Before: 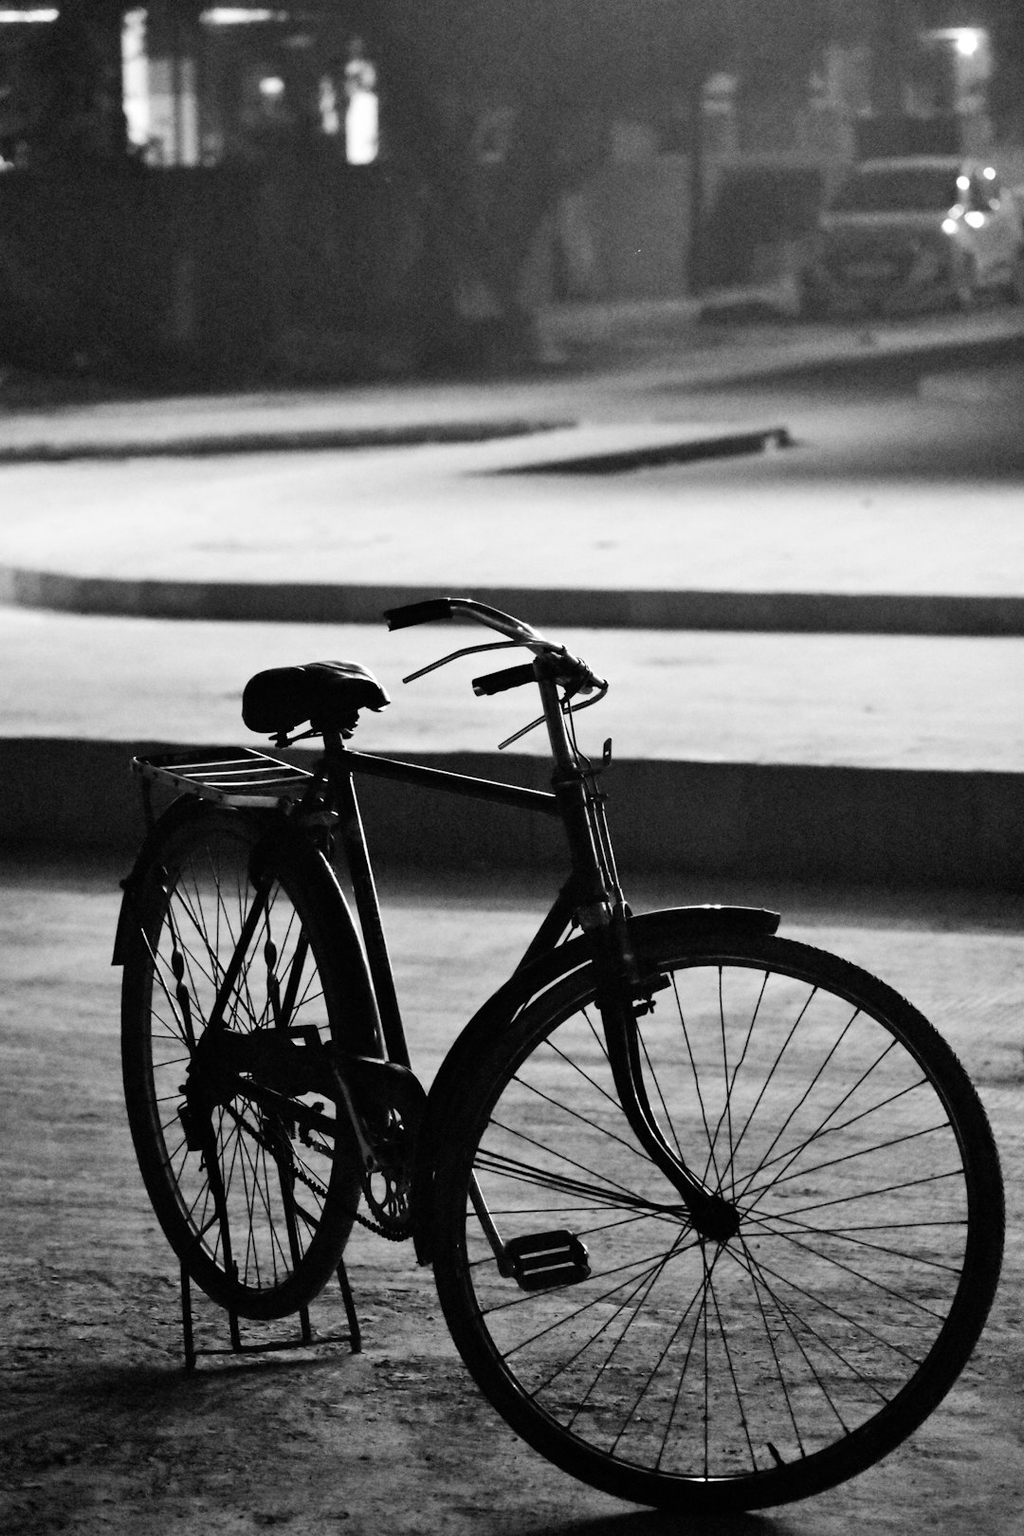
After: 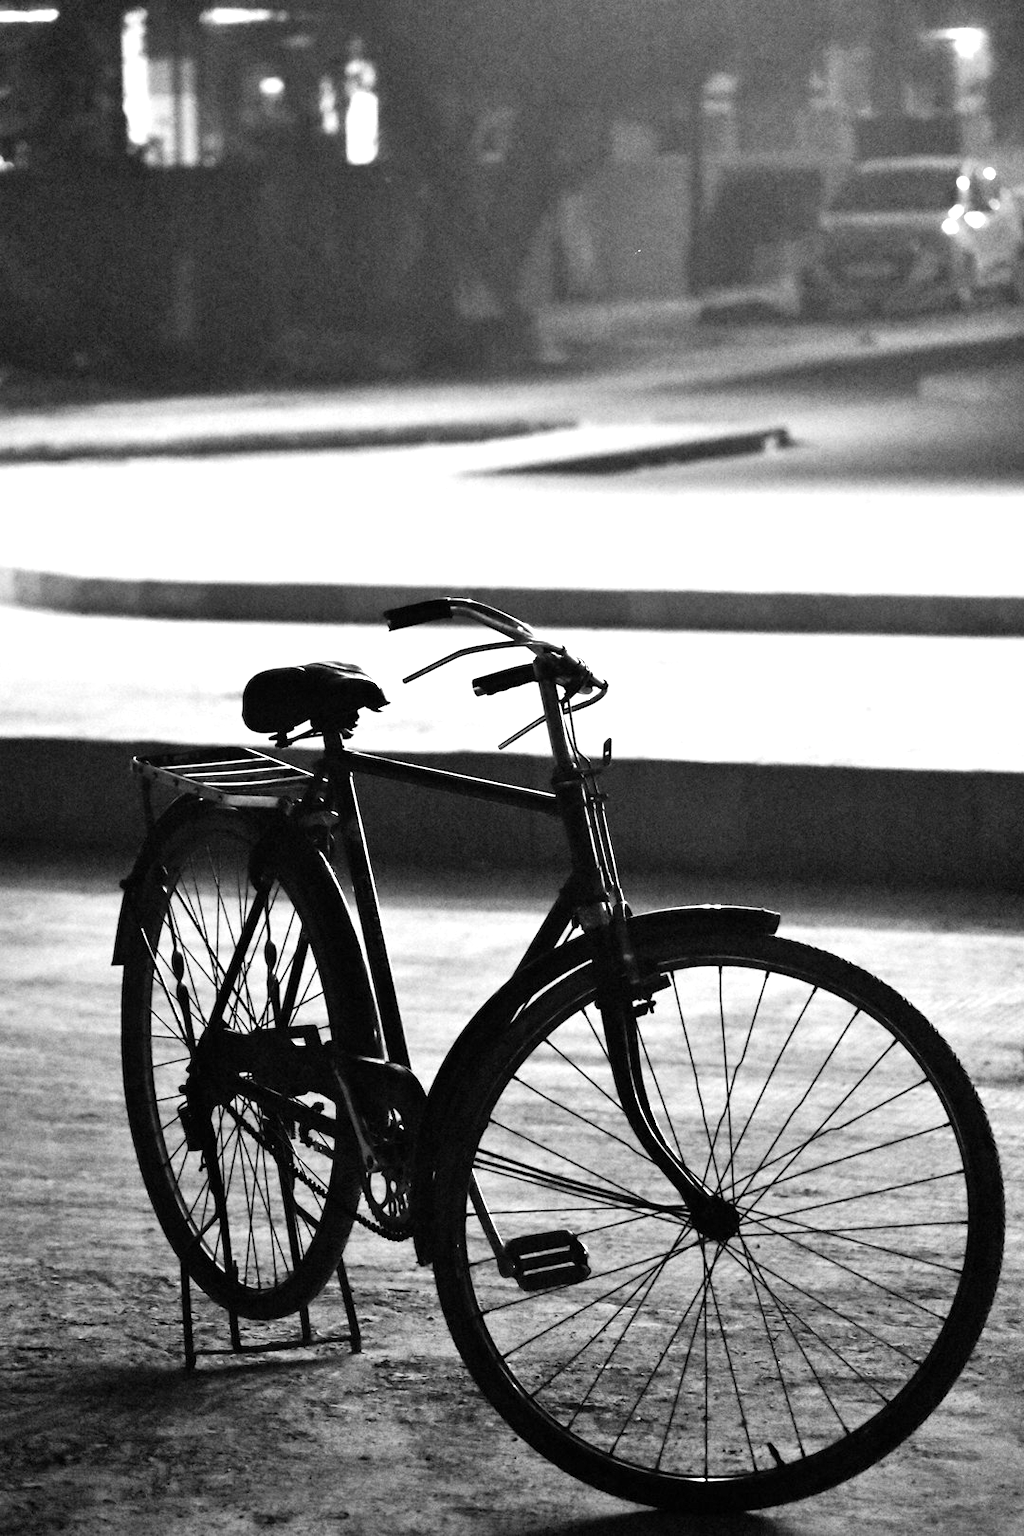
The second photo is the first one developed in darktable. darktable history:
exposure: exposure 0.766 EV, compensate highlight preservation false
